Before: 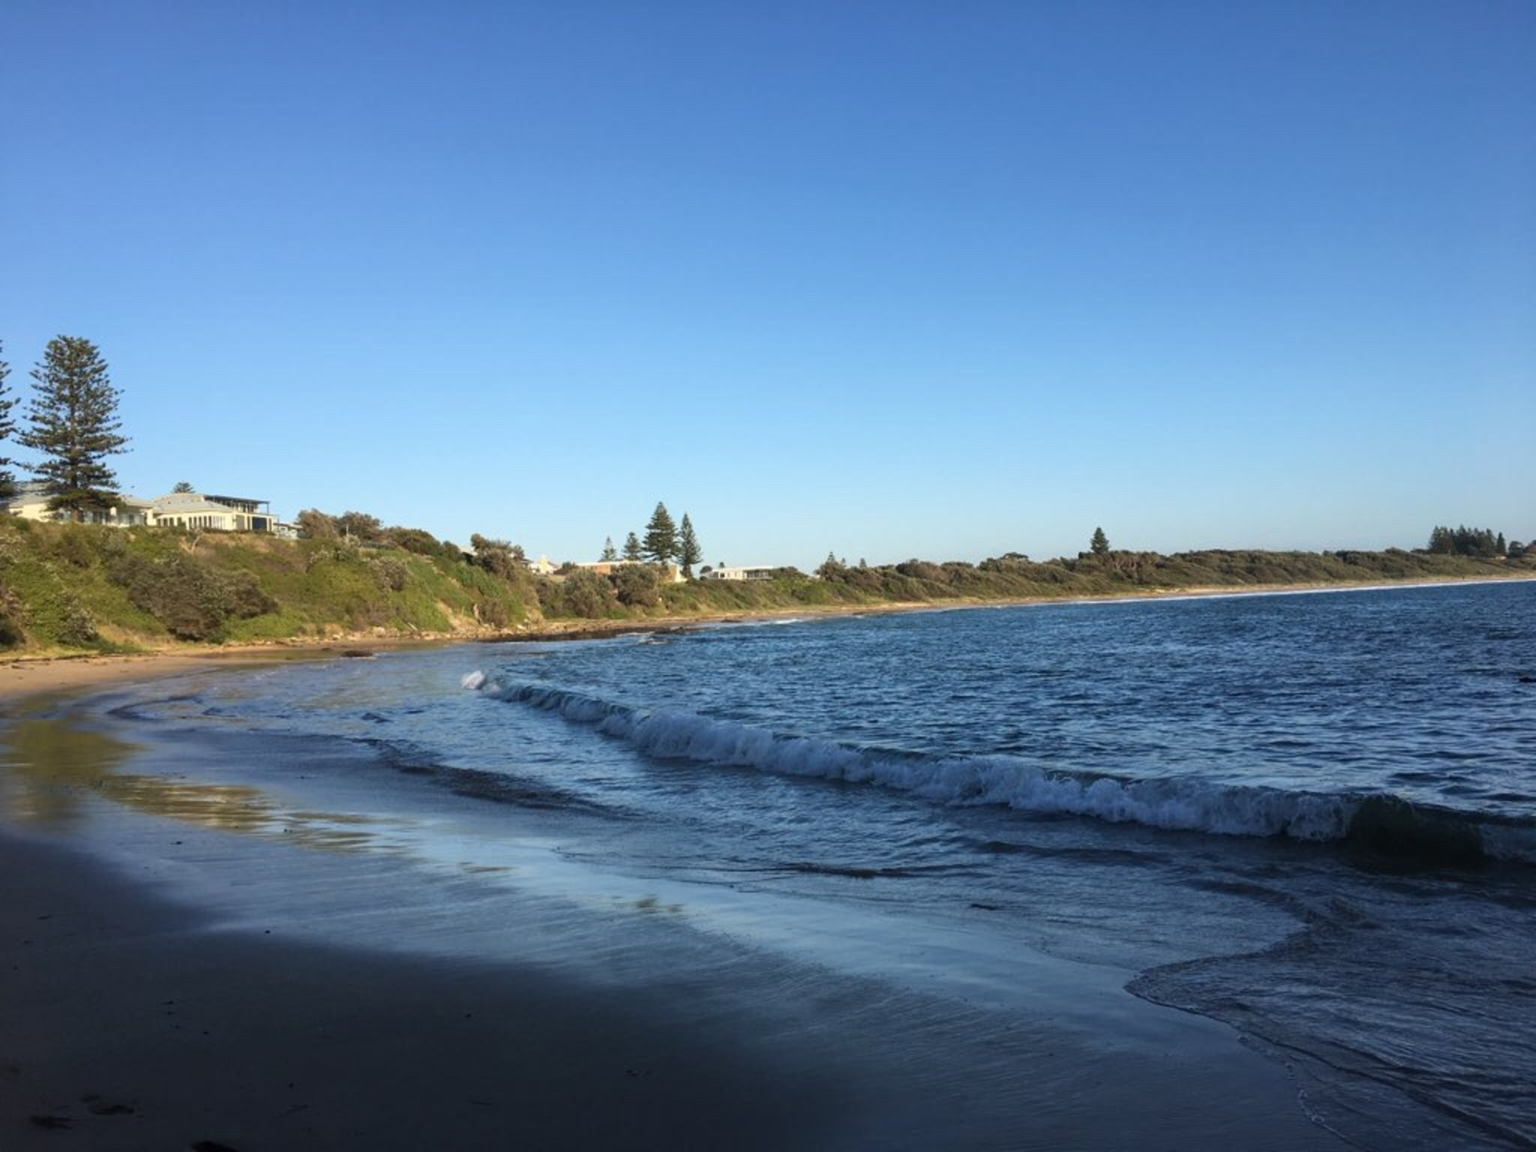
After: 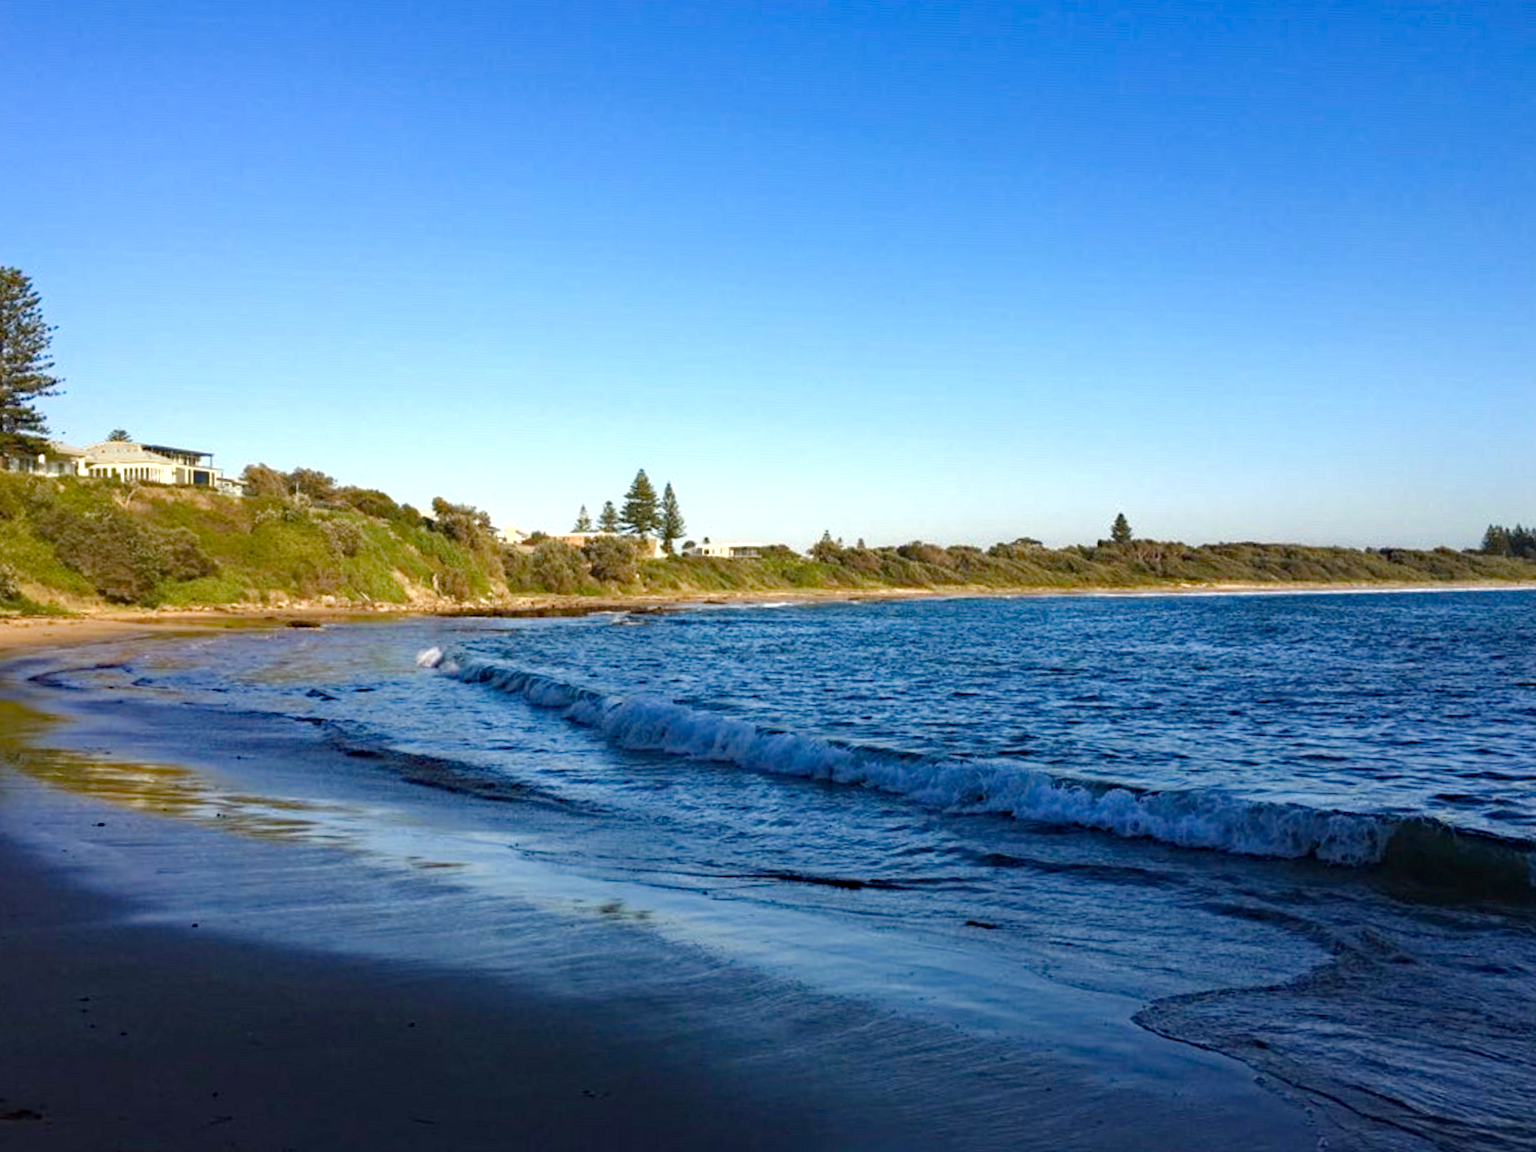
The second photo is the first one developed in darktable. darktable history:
color balance rgb: perceptual saturation grading › global saturation 20%, perceptual saturation grading › highlights -50%, perceptual saturation grading › shadows 30%, perceptual brilliance grading › global brilliance 10%, perceptual brilliance grading › shadows 15%
exposure: compensate exposure bias true, compensate highlight preservation false
haze removal: strength 0.4, distance 0.22, compatibility mode true, adaptive false
crop and rotate: angle -1.96°, left 3.097%, top 4.154%, right 1.586%, bottom 0.529%
